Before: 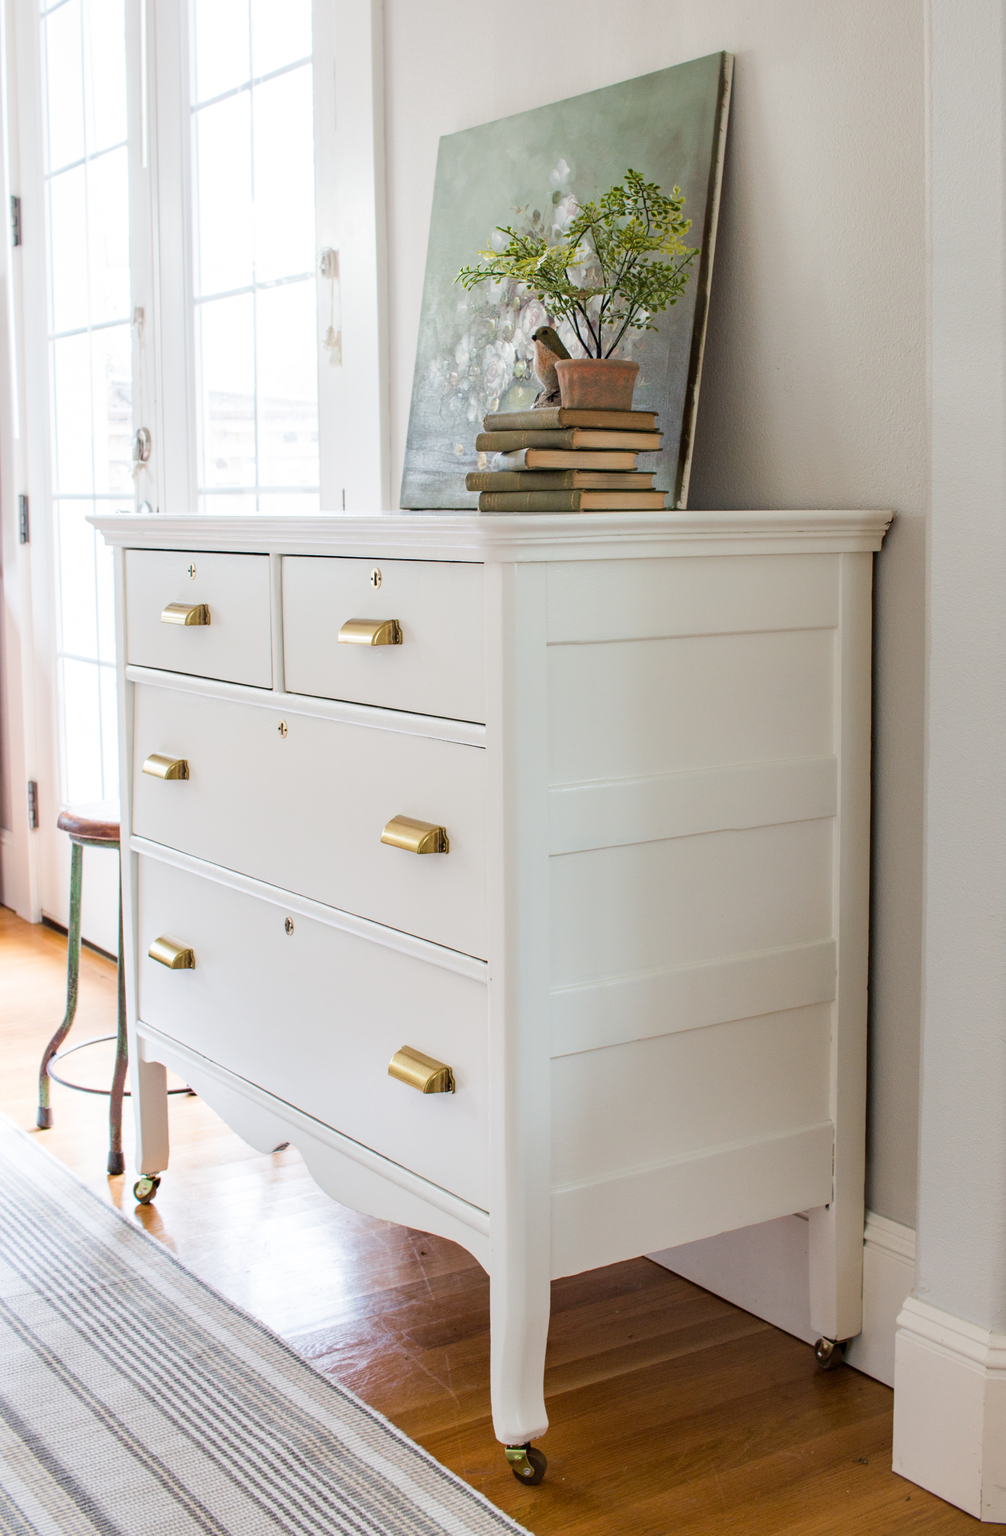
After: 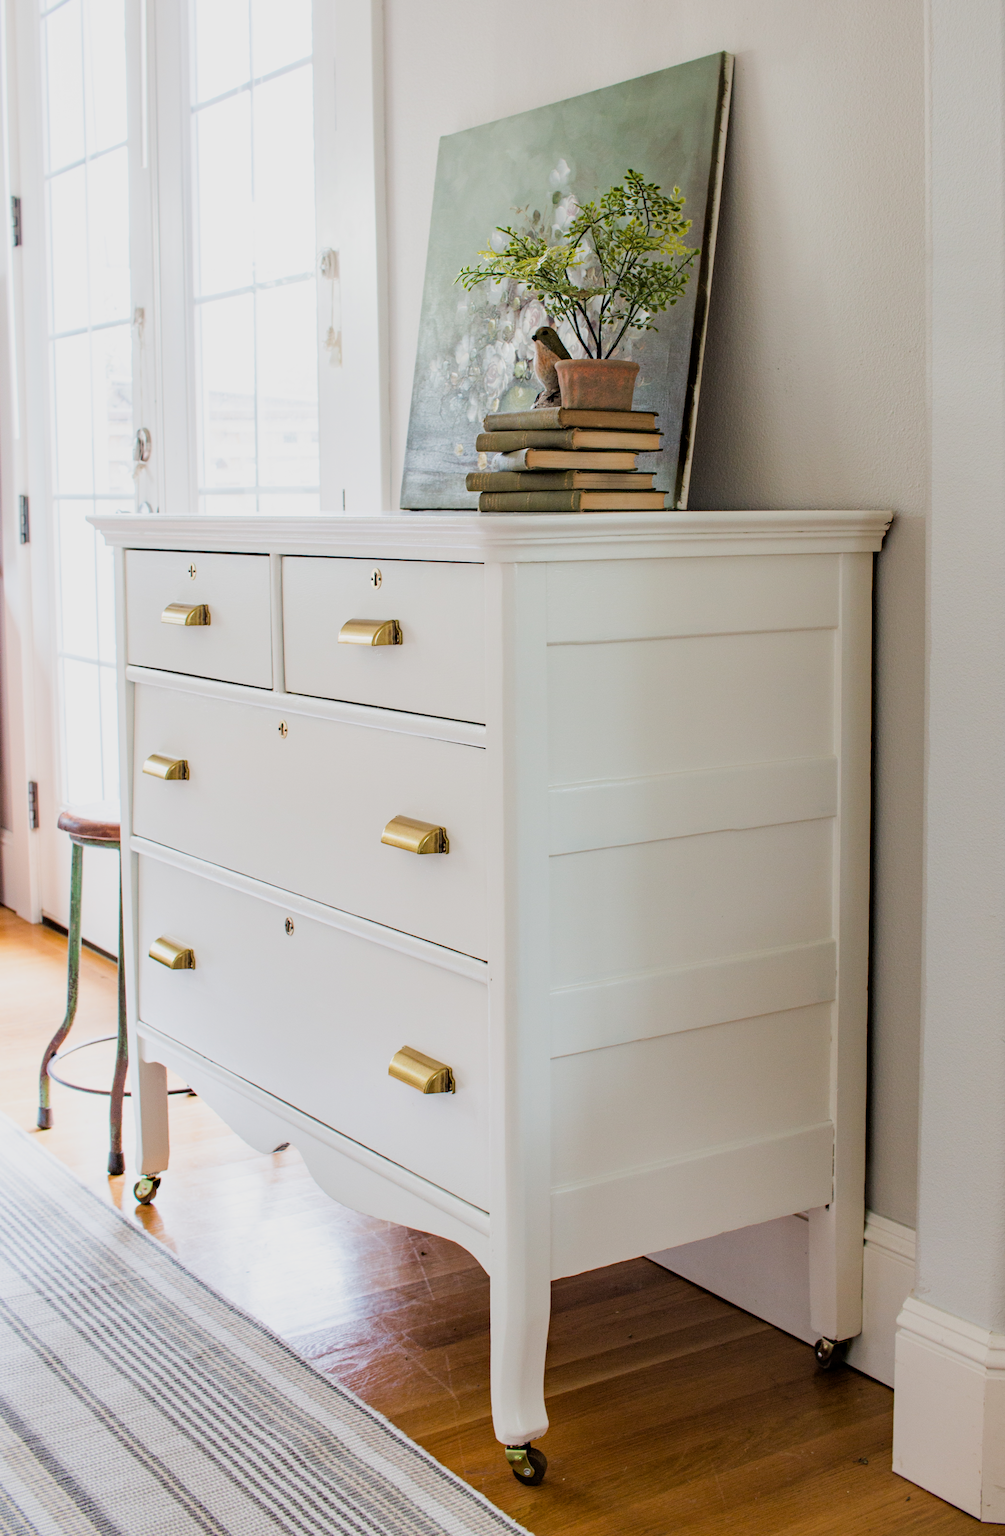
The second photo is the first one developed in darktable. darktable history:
haze removal: compatibility mode true, adaptive false
filmic rgb: middle gray luminance 9.43%, black relative exposure -10.61 EV, white relative exposure 3.43 EV, threshold 3.06 EV, target black luminance 0%, hardness 5.99, latitude 59.66%, contrast 1.089, highlights saturation mix 5.55%, shadows ↔ highlights balance 29.02%, enable highlight reconstruction true
